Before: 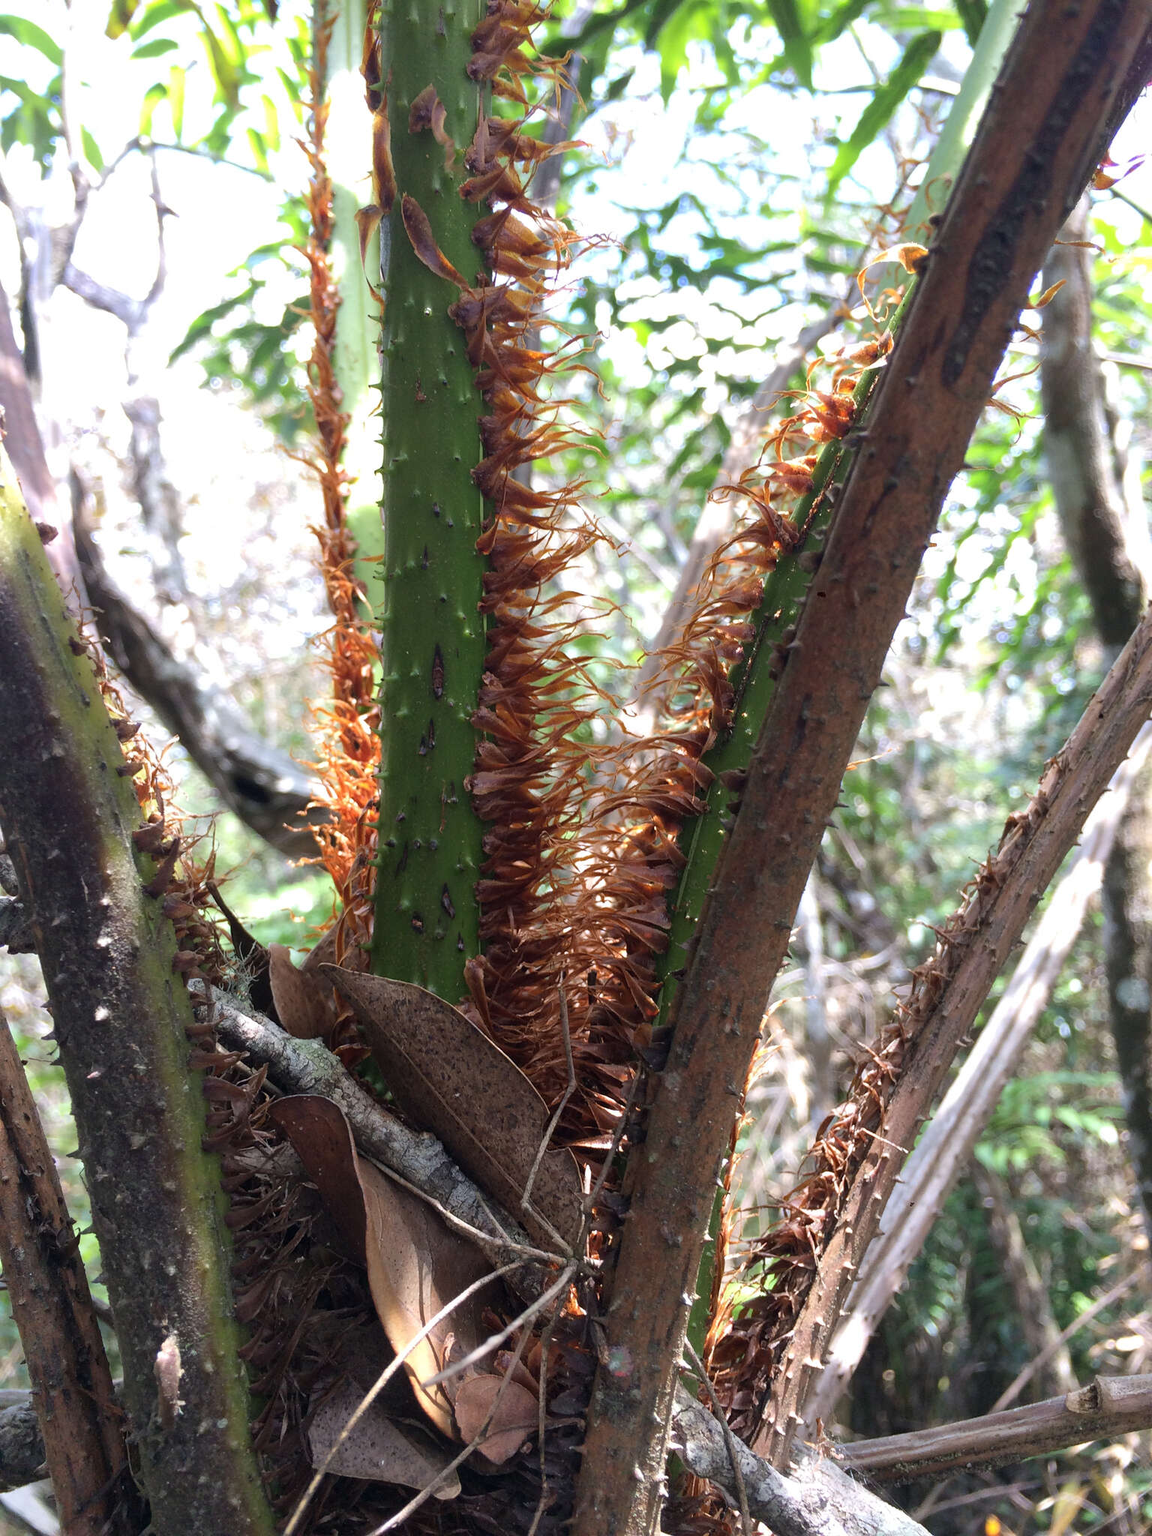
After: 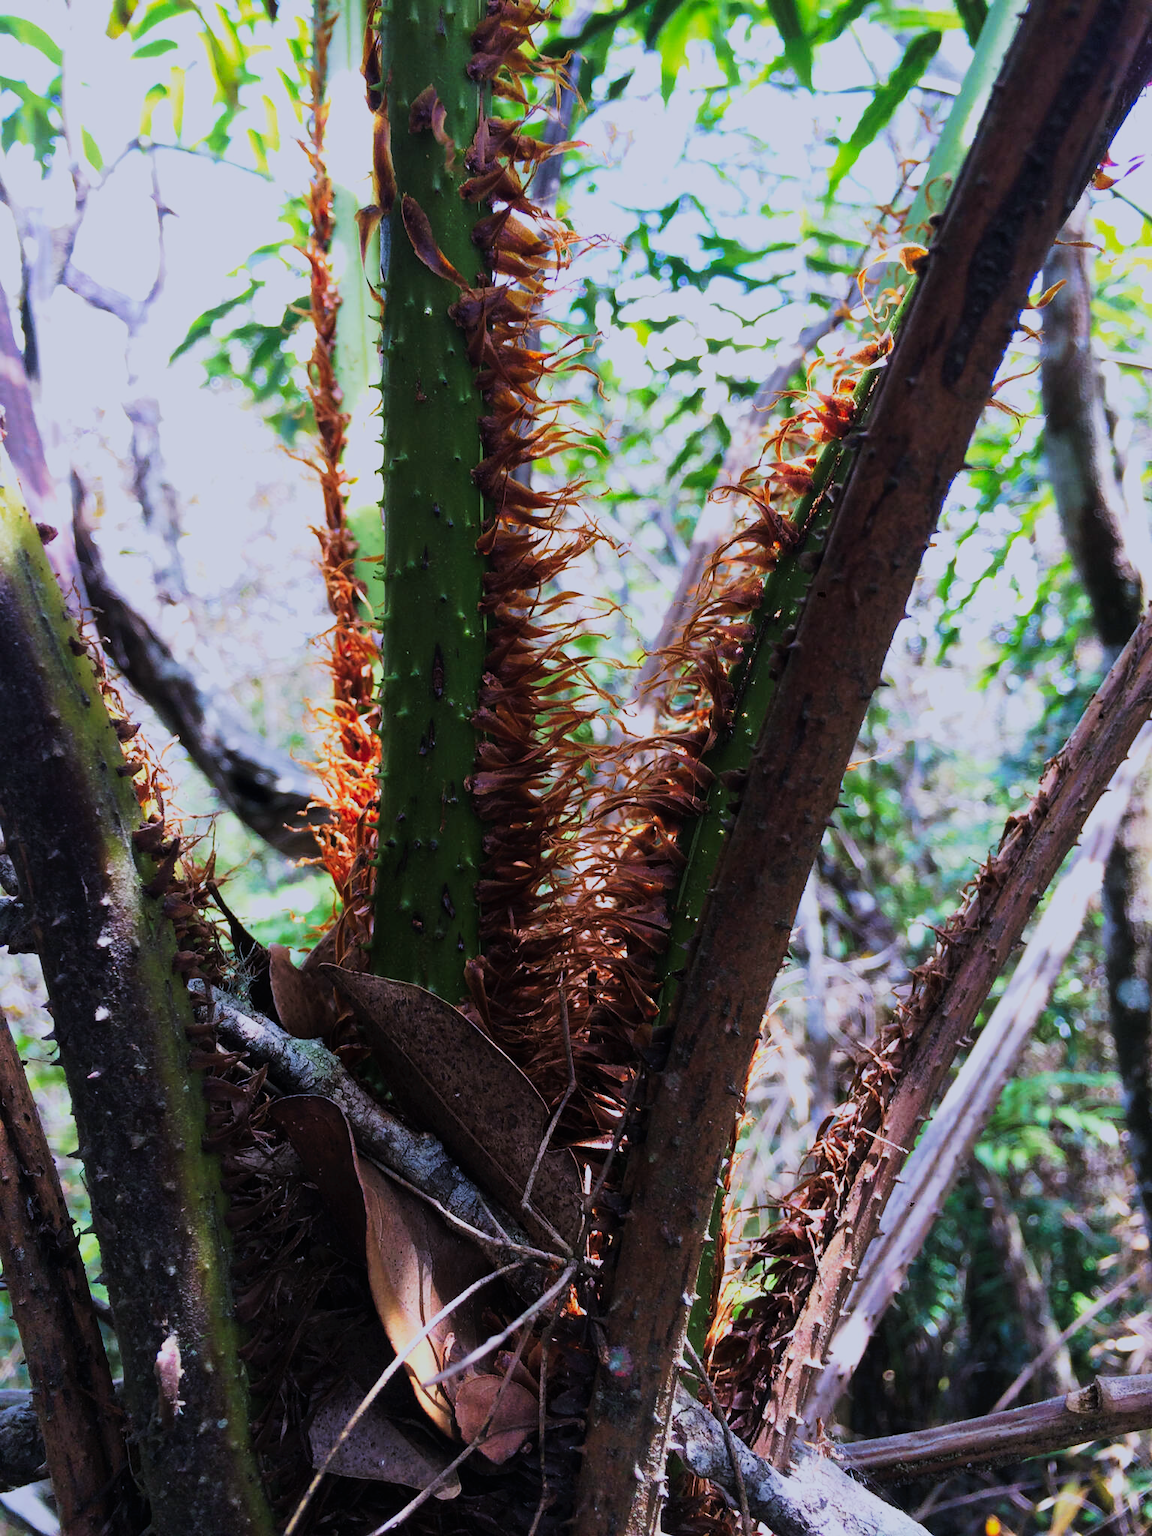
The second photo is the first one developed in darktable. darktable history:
white balance: red 0.967, blue 1.119, emerald 0.756
velvia: on, module defaults
filmic rgb: black relative exposure -7.65 EV, white relative exposure 4.56 EV, hardness 3.61
tone curve: curves: ch0 [(0, 0) (0.003, 0.006) (0.011, 0.011) (0.025, 0.02) (0.044, 0.032) (0.069, 0.035) (0.1, 0.046) (0.136, 0.063) (0.177, 0.089) (0.224, 0.12) (0.277, 0.16) (0.335, 0.206) (0.399, 0.268) (0.468, 0.359) (0.543, 0.466) (0.623, 0.582) (0.709, 0.722) (0.801, 0.808) (0.898, 0.886) (1, 1)], preserve colors none
